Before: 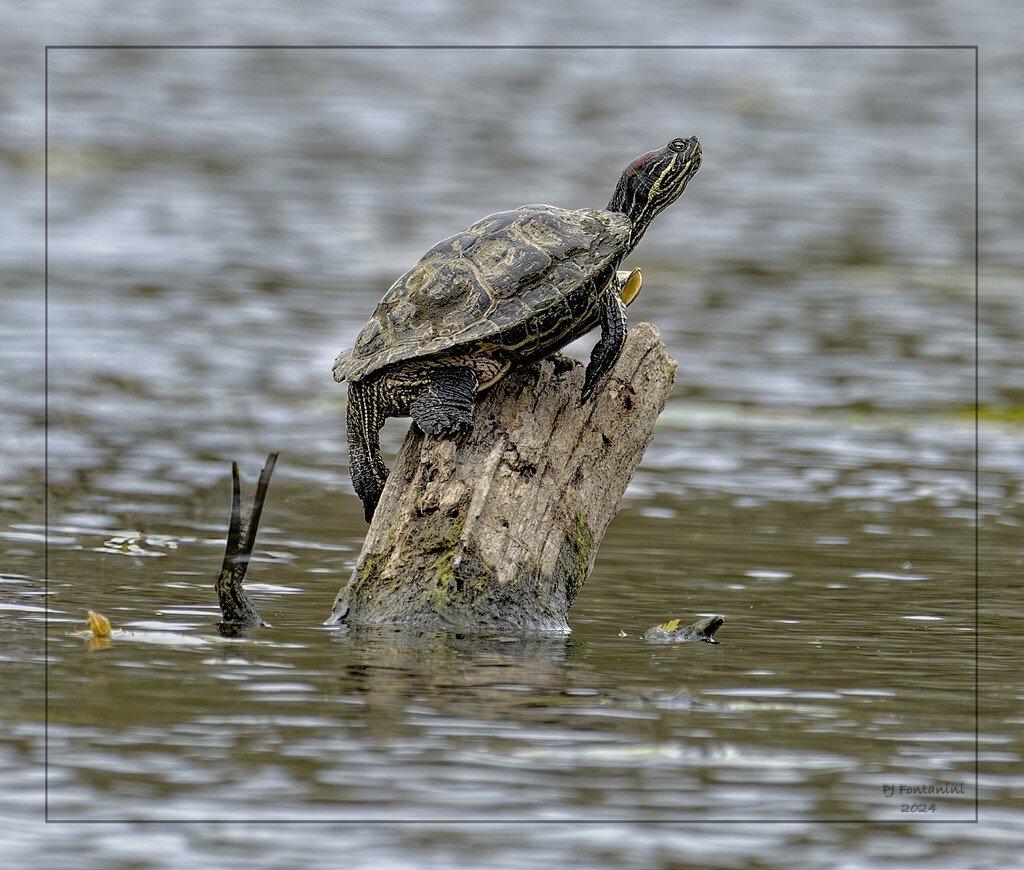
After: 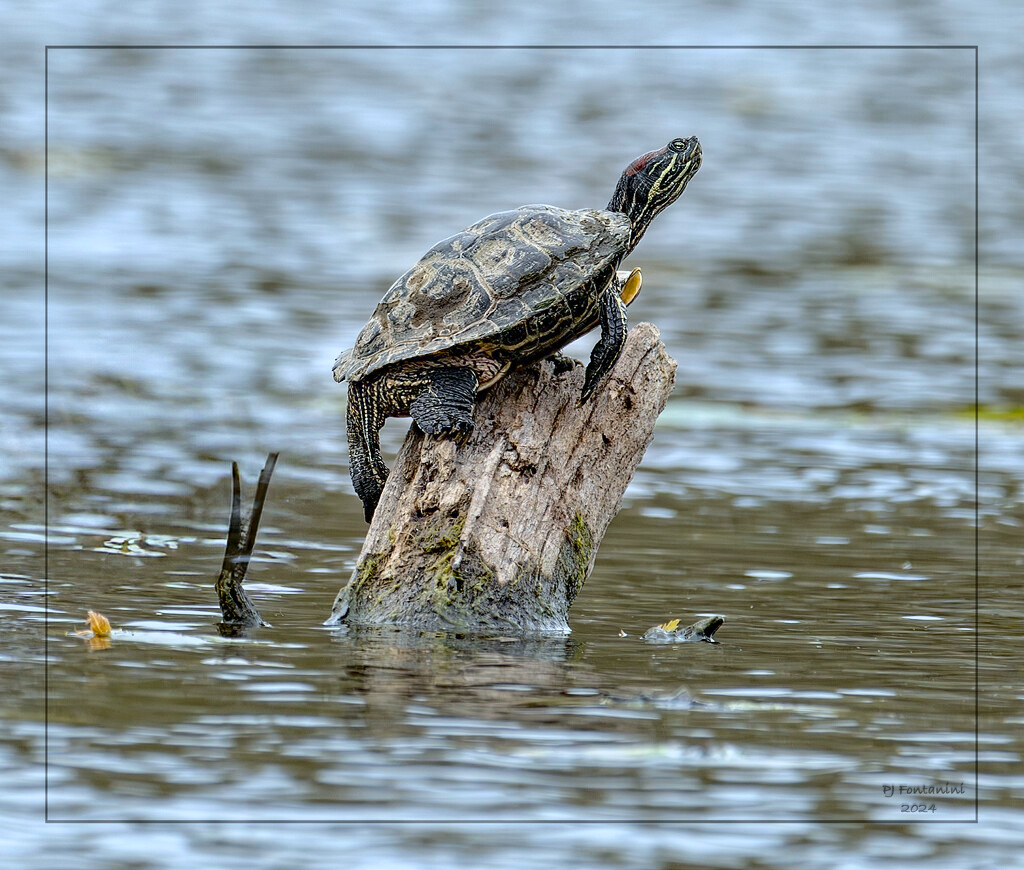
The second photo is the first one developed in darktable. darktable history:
contrast brightness saturation: contrast 0.22
white balance: red 0.954, blue 1.079
